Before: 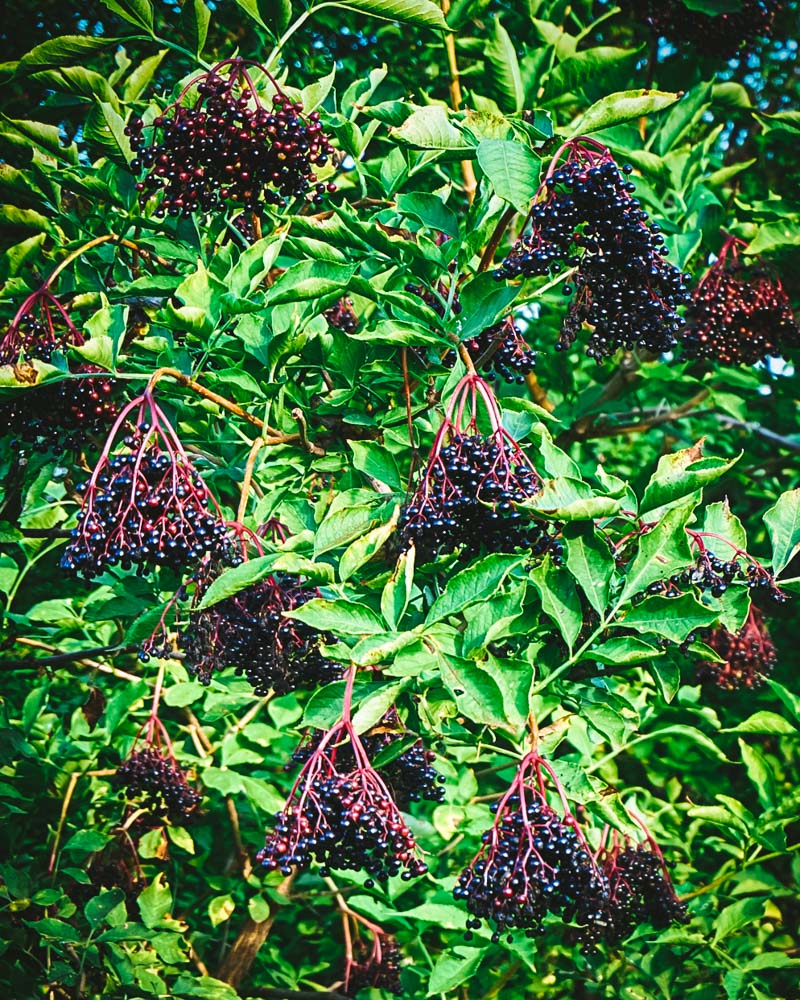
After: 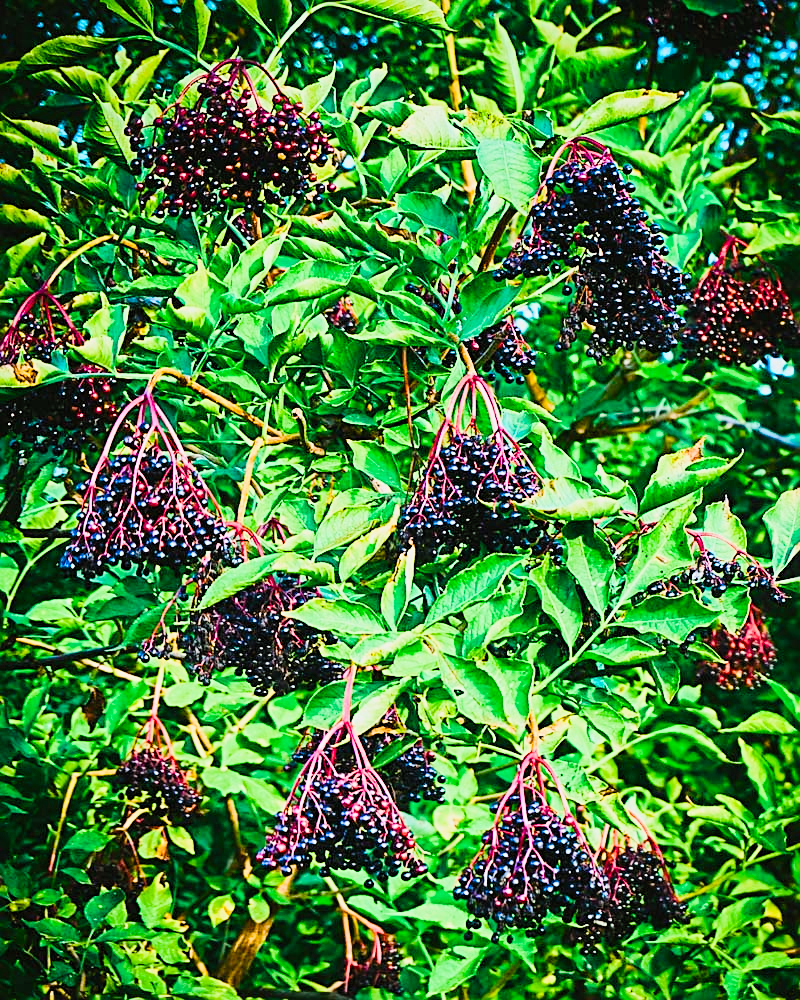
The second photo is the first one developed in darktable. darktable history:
sharpen: on, module defaults
filmic rgb: black relative exposure -6.98 EV, white relative exposure 5.63 EV, hardness 2.86
rotate and perspective: automatic cropping original format, crop left 0, crop top 0
contrast brightness saturation: contrast 0.2, brightness 0.16, saturation 0.22
color balance rgb: linear chroma grading › shadows -2.2%, linear chroma grading › highlights -15%, linear chroma grading › global chroma -10%, linear chroma grading › mid-tones -10%, perceptual saturation grading › global saturation 45%, perceptual saturation grading › highlights -50%, perceptual saturation grading › shadows 30%, perceptual brilliance grading › global brilliance 18%, global vibrance 45%
